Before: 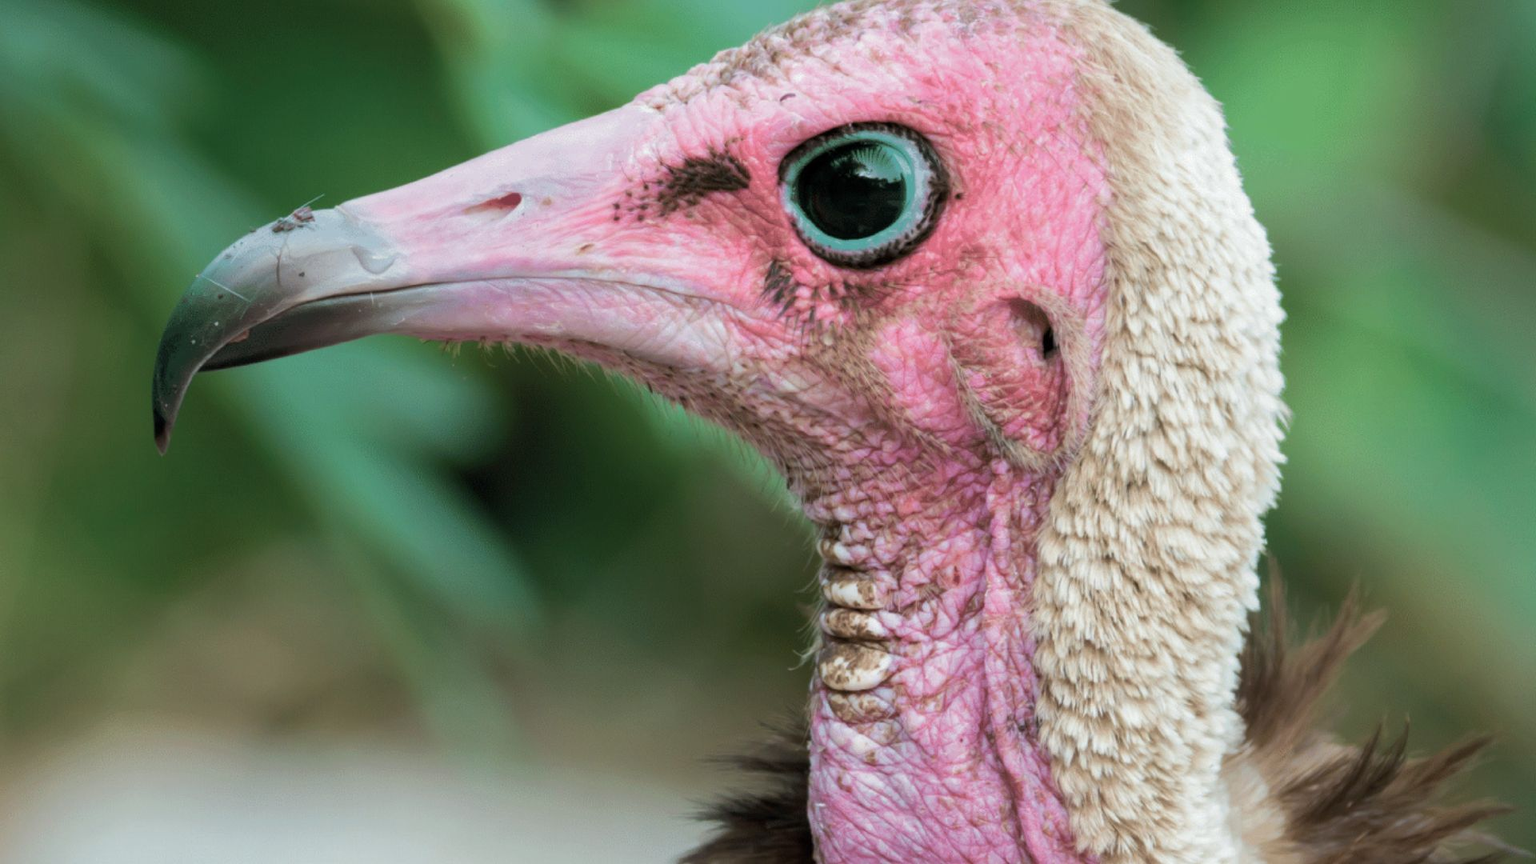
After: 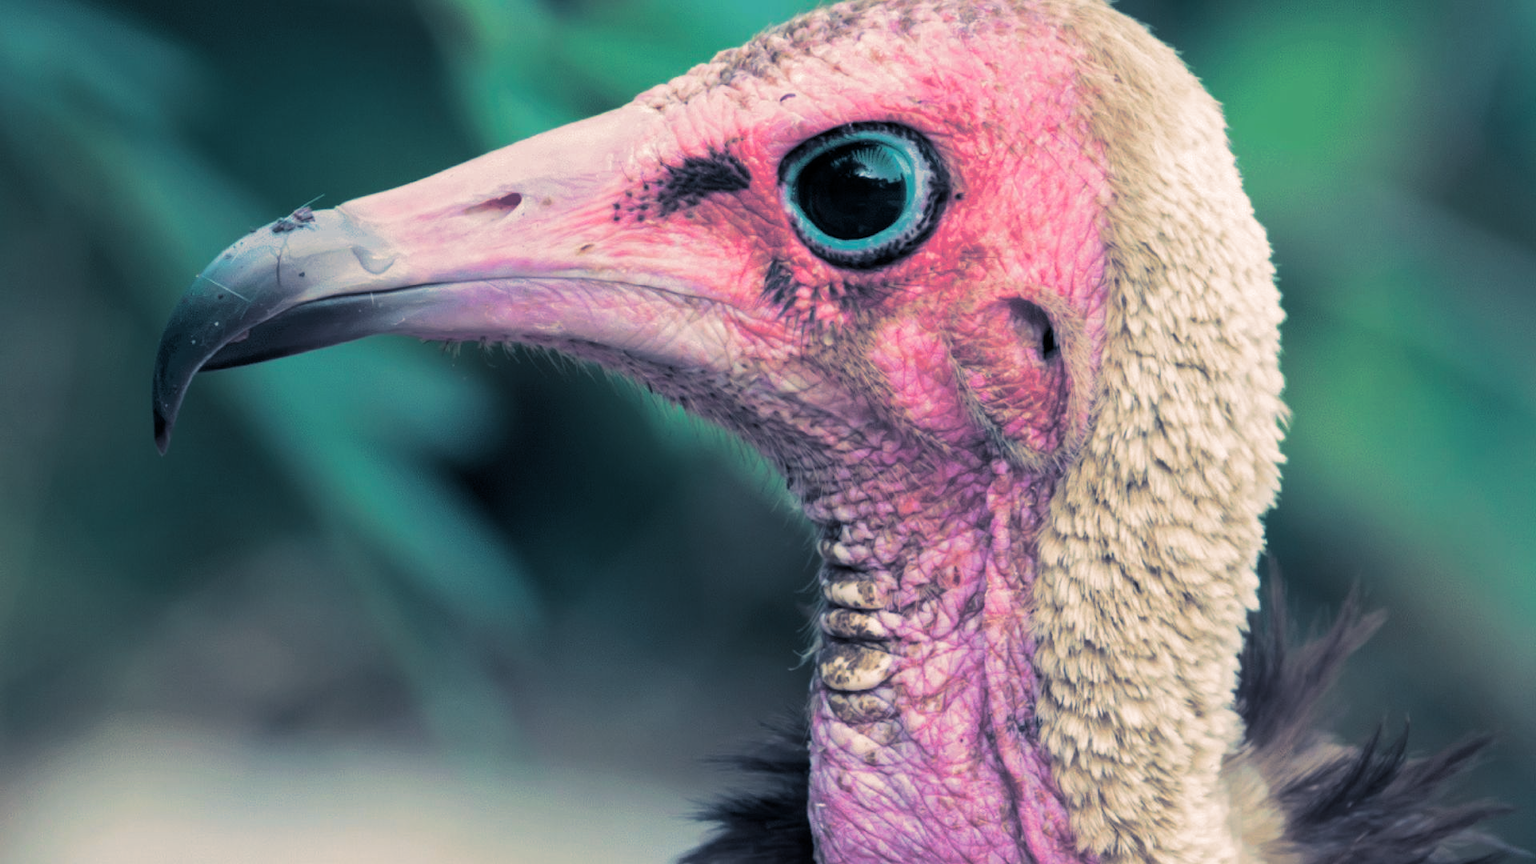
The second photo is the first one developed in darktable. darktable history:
color balance rgb: linear chroma grading › global chroma 15%, perceptual saturation grading › global saturation 30%
split-toning: shadows › hue 226.8°, shadows › saturation 0.56, highlights › hue 28.8°, balance -40, compress 0%
